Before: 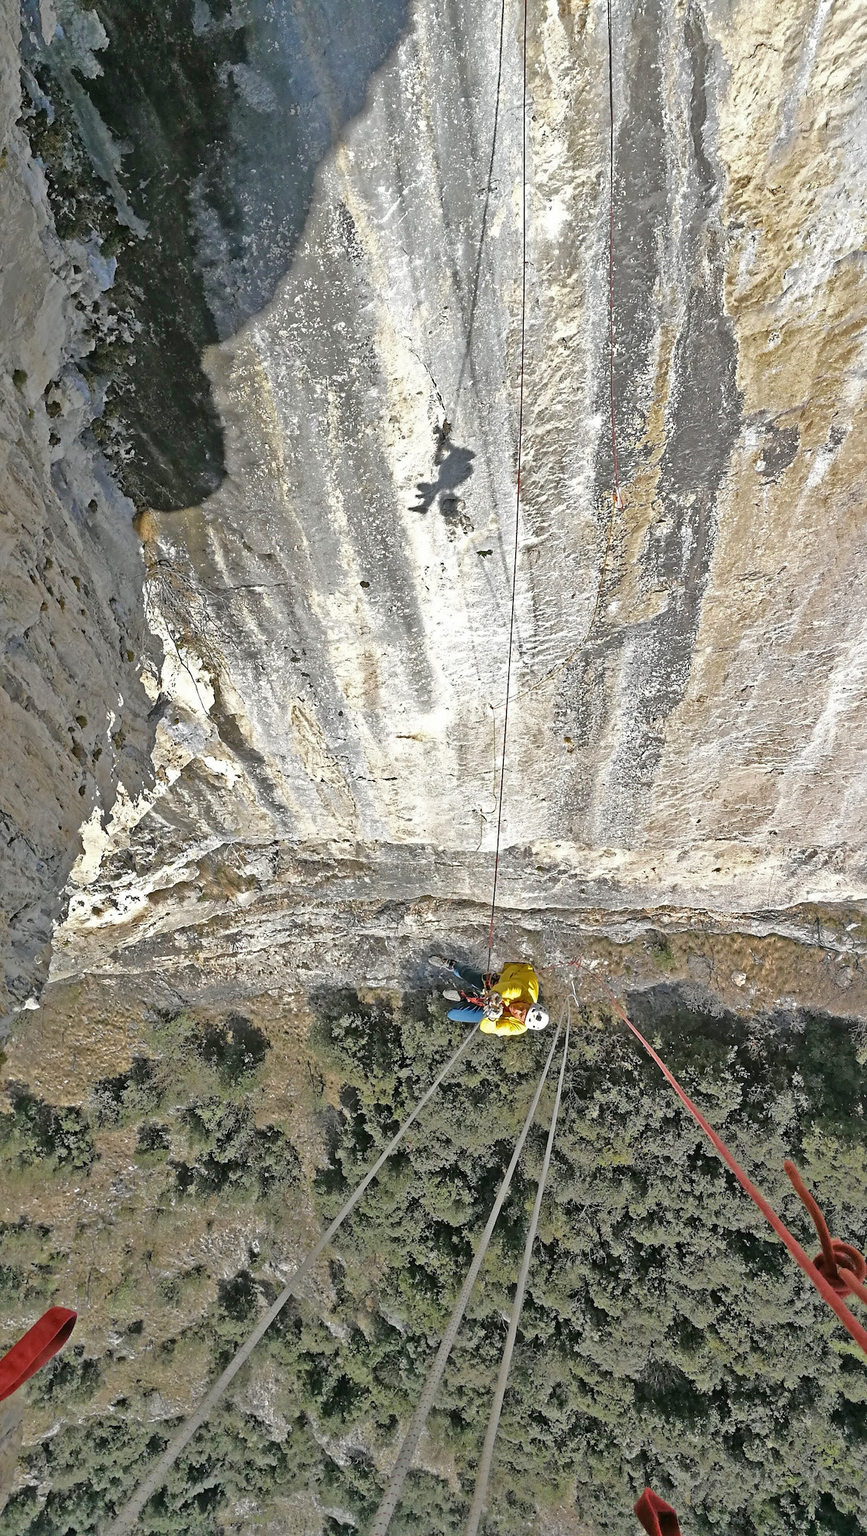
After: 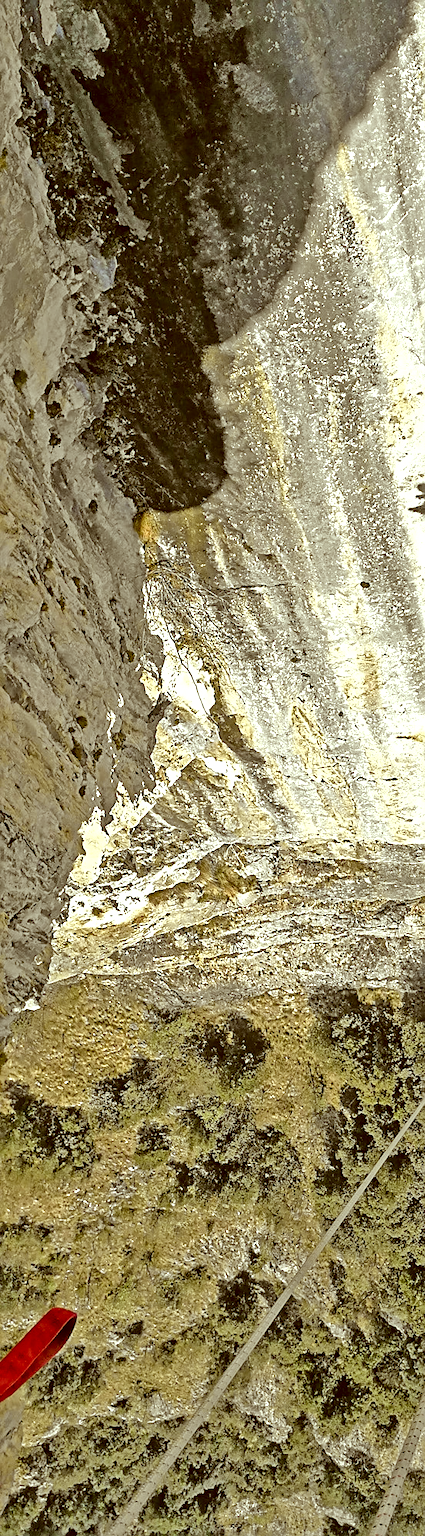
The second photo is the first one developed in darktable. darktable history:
sharpen: on, module defaults
color correction: highlights a* -5.3, highlights b* 9.8, shadows a* 9.8, shadows b* 24.26
exposure: compensate highlight preservation false
crop and rotate: left 0%, top 0%, right 50.845%
local contrast: detail 130%
tone curve: curves: ch0 [(0, 0) (0.037, 0.025) (0.131, 0.093) (0.275, 0.256) (0.497, 0.51) (0.617, 0.643) (0.704, 0.732) (0.813, 0.832) (0.911, 0.925) (0.997, 0.995)]; ch1 [(0, 0) (0.301, 0.3) (0.444, 0.45) (0.493, 0.495) (0.507, 0.503) (0.534, 0.533) (0.582, 0.58) (0.658, 0.693) (0.746, 0.77) (1, 1)]; ch2 [(0, 0) (0.246, 0.233) (0.36, 0.352) (0.415, 0.418) (0.476, 0.492) (0.502, 0.504) (0.525, 0.518) (0.539, 0.544) (0.586, 0.602) (0.634, 0.651) (0.706, 0.727) (0.853, 0.852) (1, 0.951)], color space Lab, independent channels, preserve colors none
color balance: contrast 10%
contrast brightness saturation: contrast 0.05, brightness 0.06, saturation 0.01
